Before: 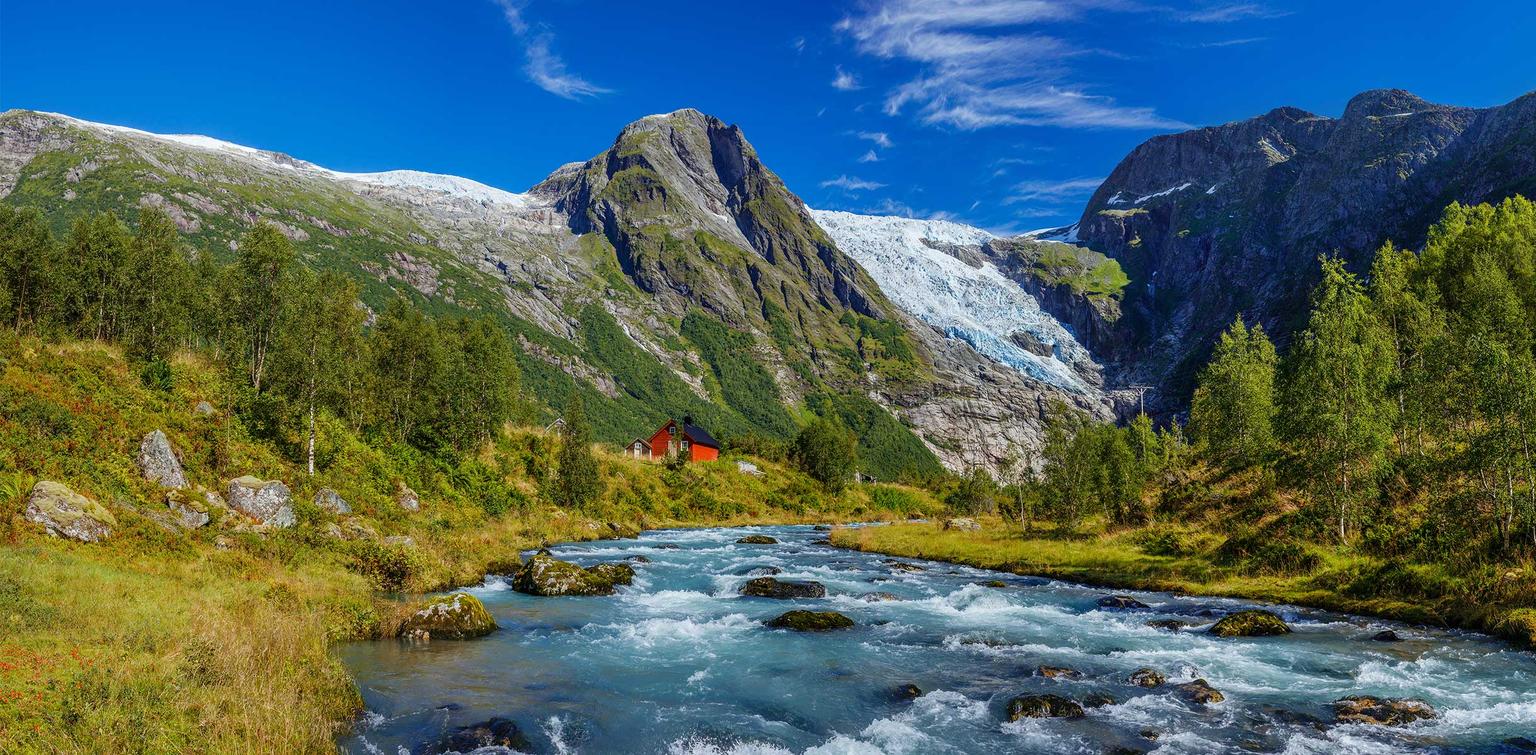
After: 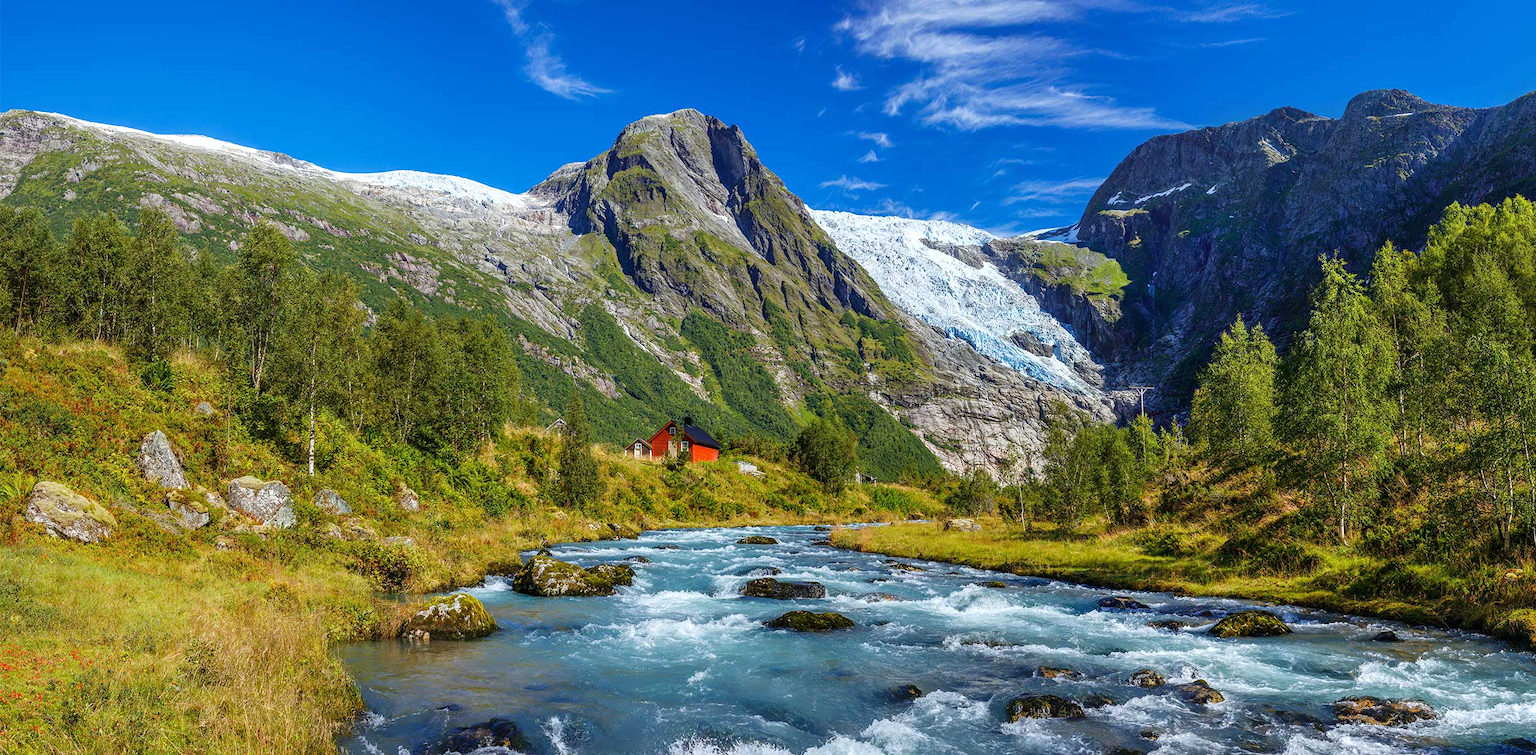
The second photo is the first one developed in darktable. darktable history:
exposure: exposure 0.295 EV, compensate exposure bias true, compensate highlight preservation false
